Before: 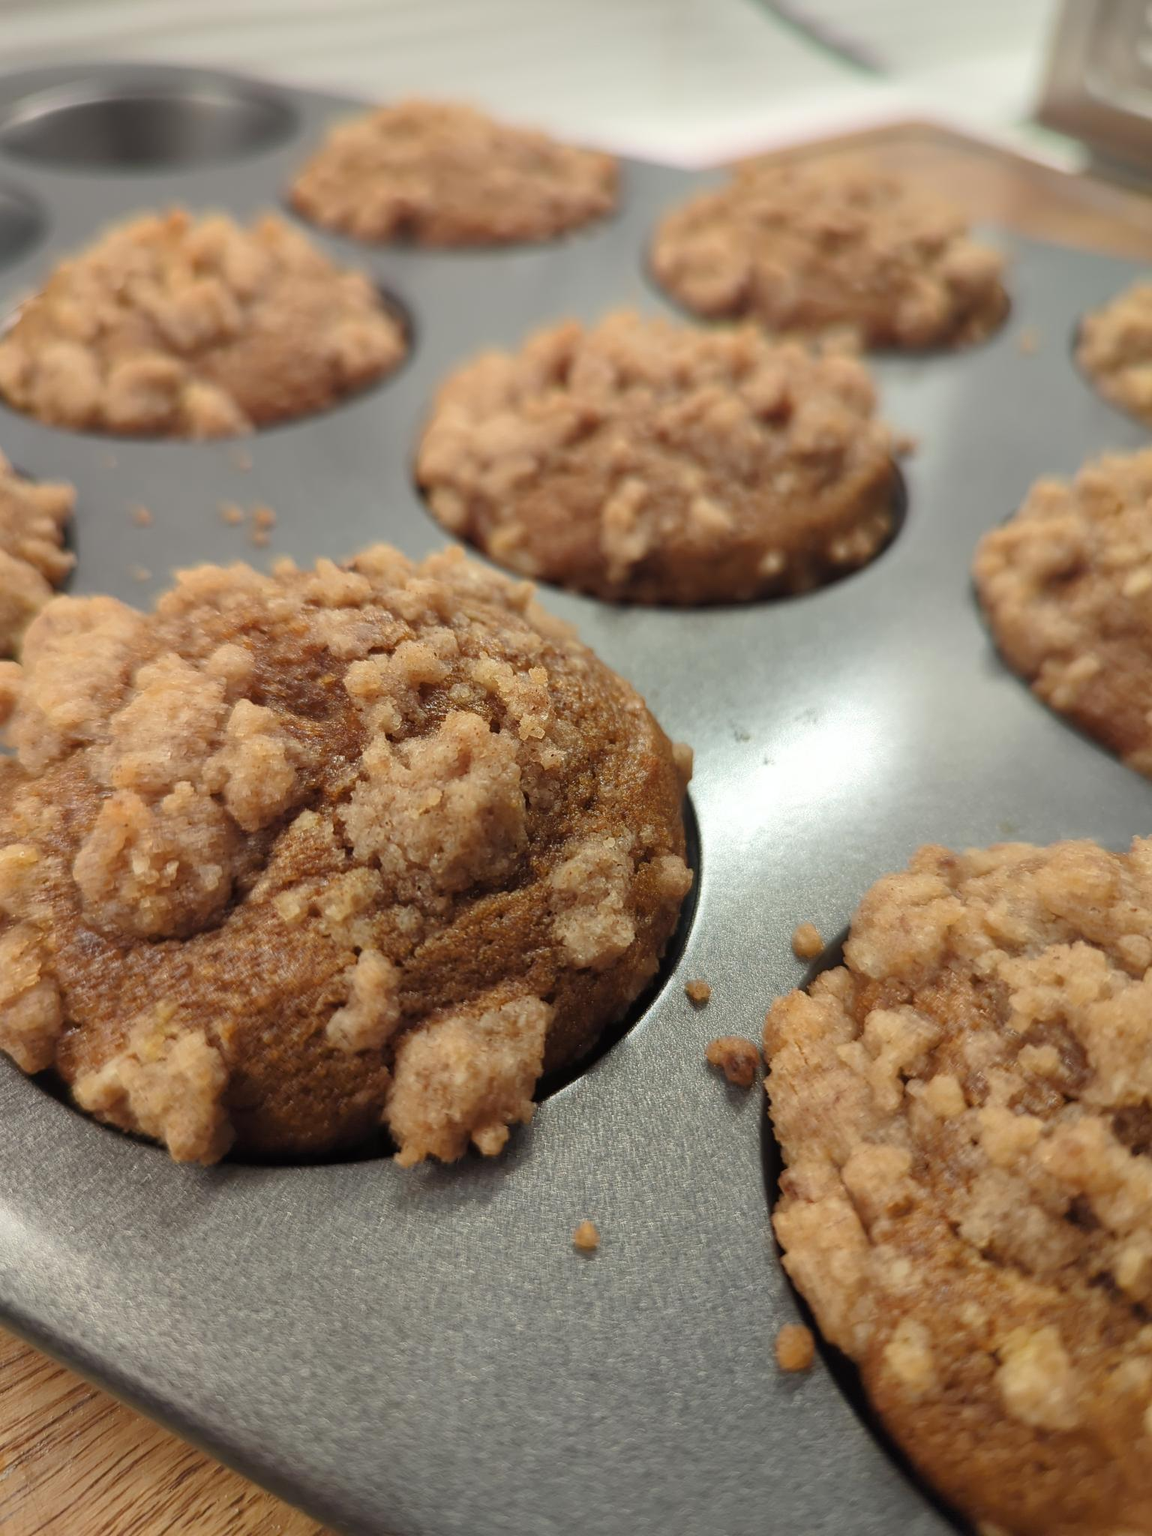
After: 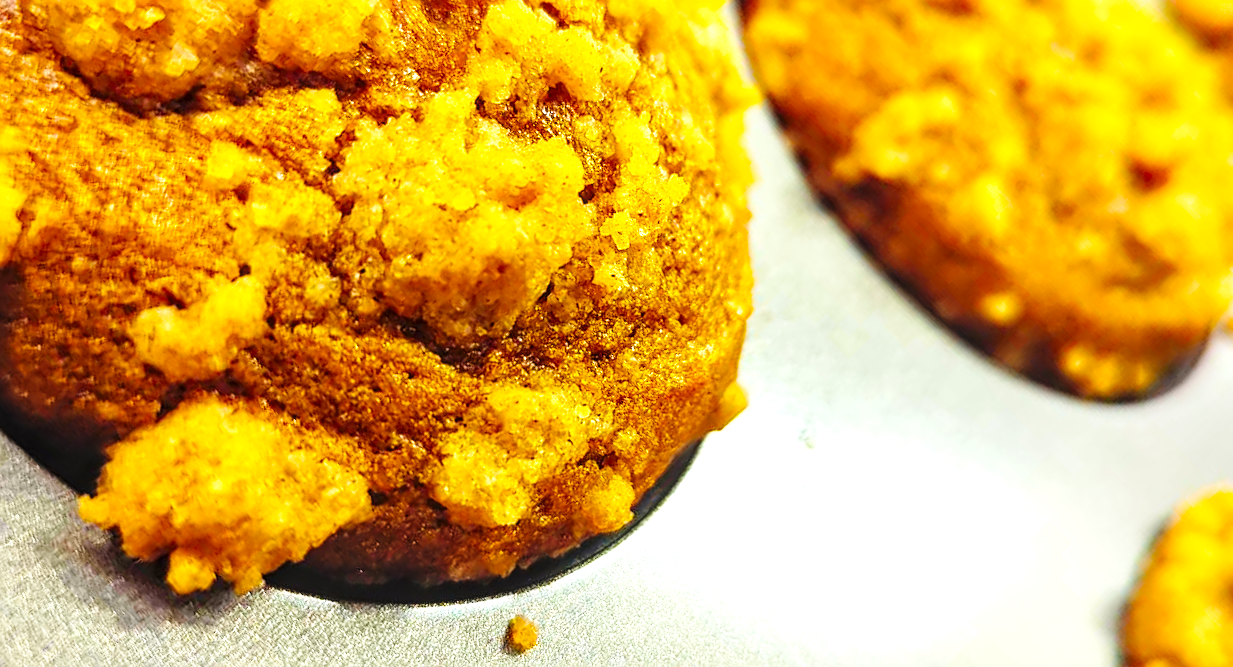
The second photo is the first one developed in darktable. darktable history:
crop and rotate: angle -45.92°, top 16.819%, right 0.861%, bottom 11.622%
sharpen: on, module defaults
exposure: black level correction 0, exposure 1.199 EV, compensate exposure bias true, compensate highlight preservation false
base curve: curves: ch0 [(0, 0) (0.036, 0.025) (0.121, 0.166) (0.206, 0.329) (0.605, 0.79) (1, 1)], preserve colors none
color balance rgb: linear chroma grading › shadows -39.313%, linear chroma grading › highlights 39.449%, linear chroma grading › global chroma 45.531%, linear chroma grading › mid-tones -29.734%, perceptual saturation grading › global saturation 29.389%
local contrast: on, module defaults
